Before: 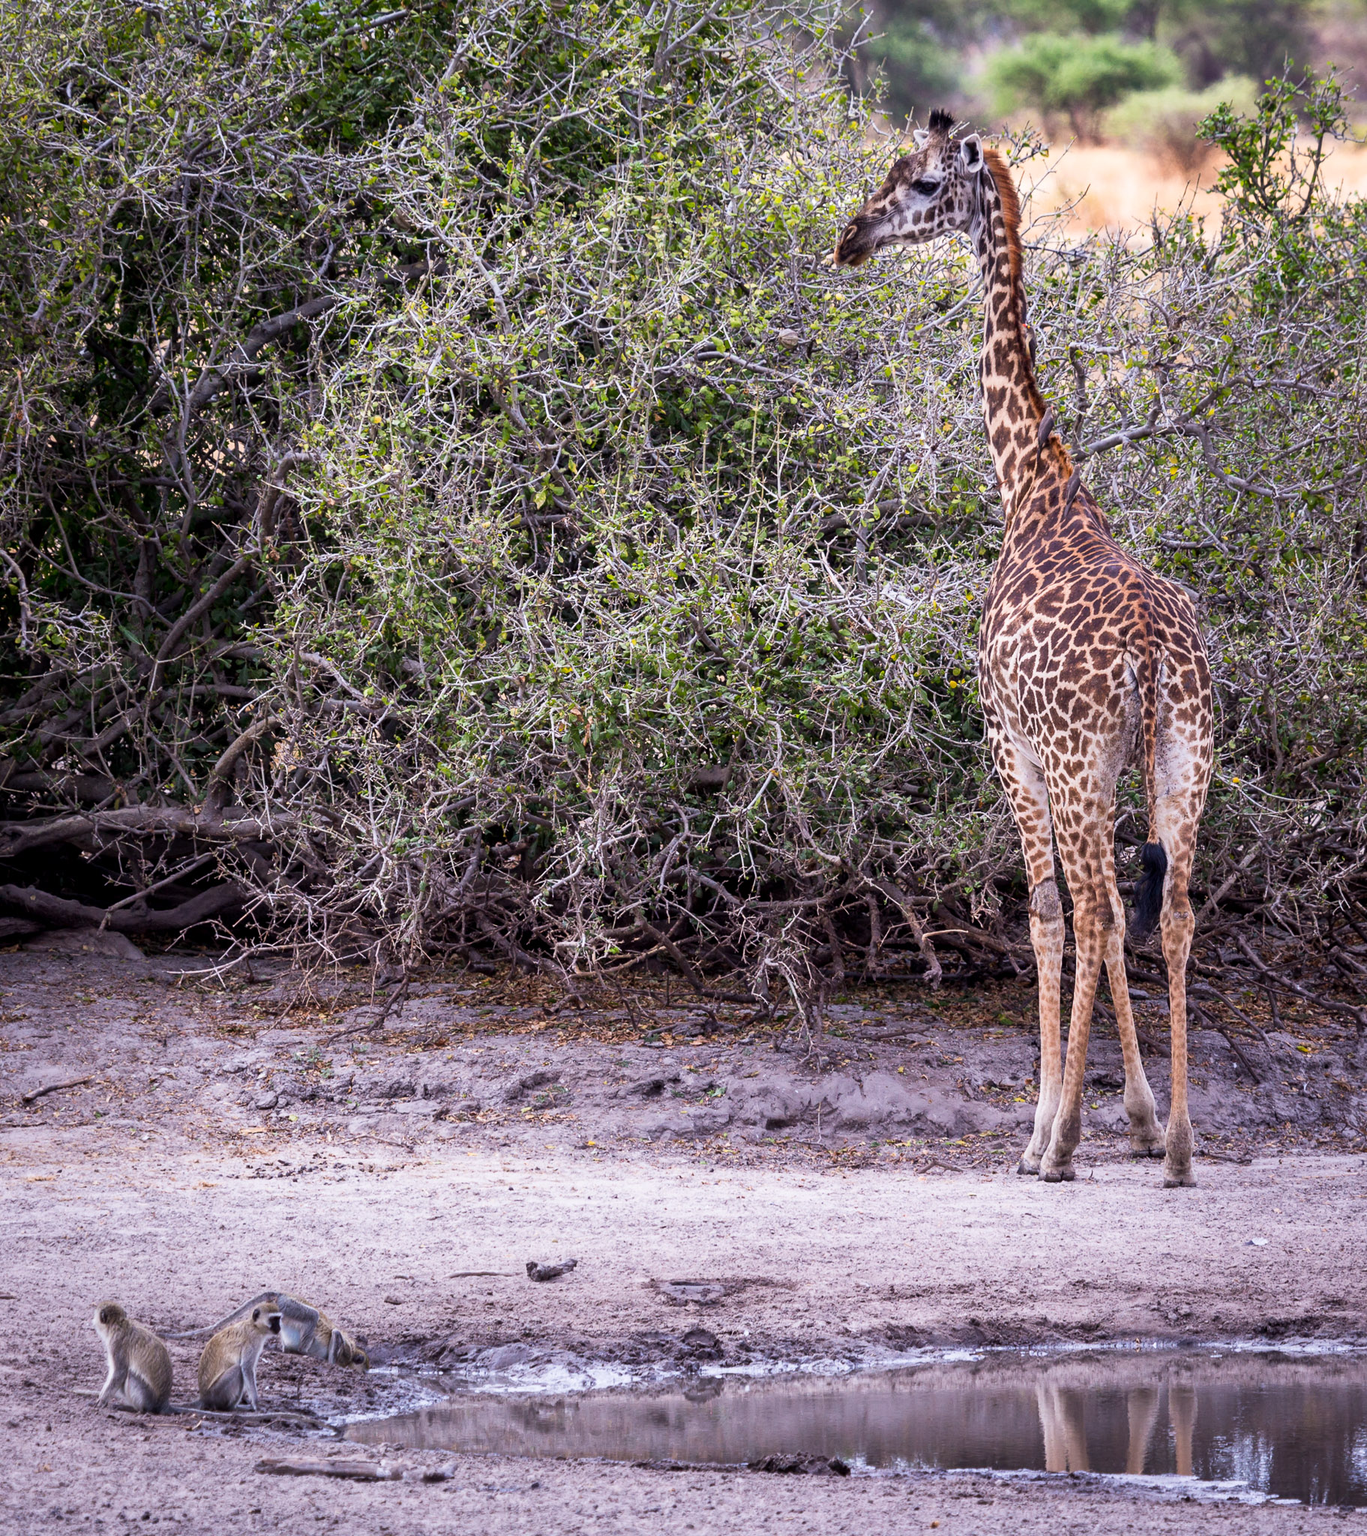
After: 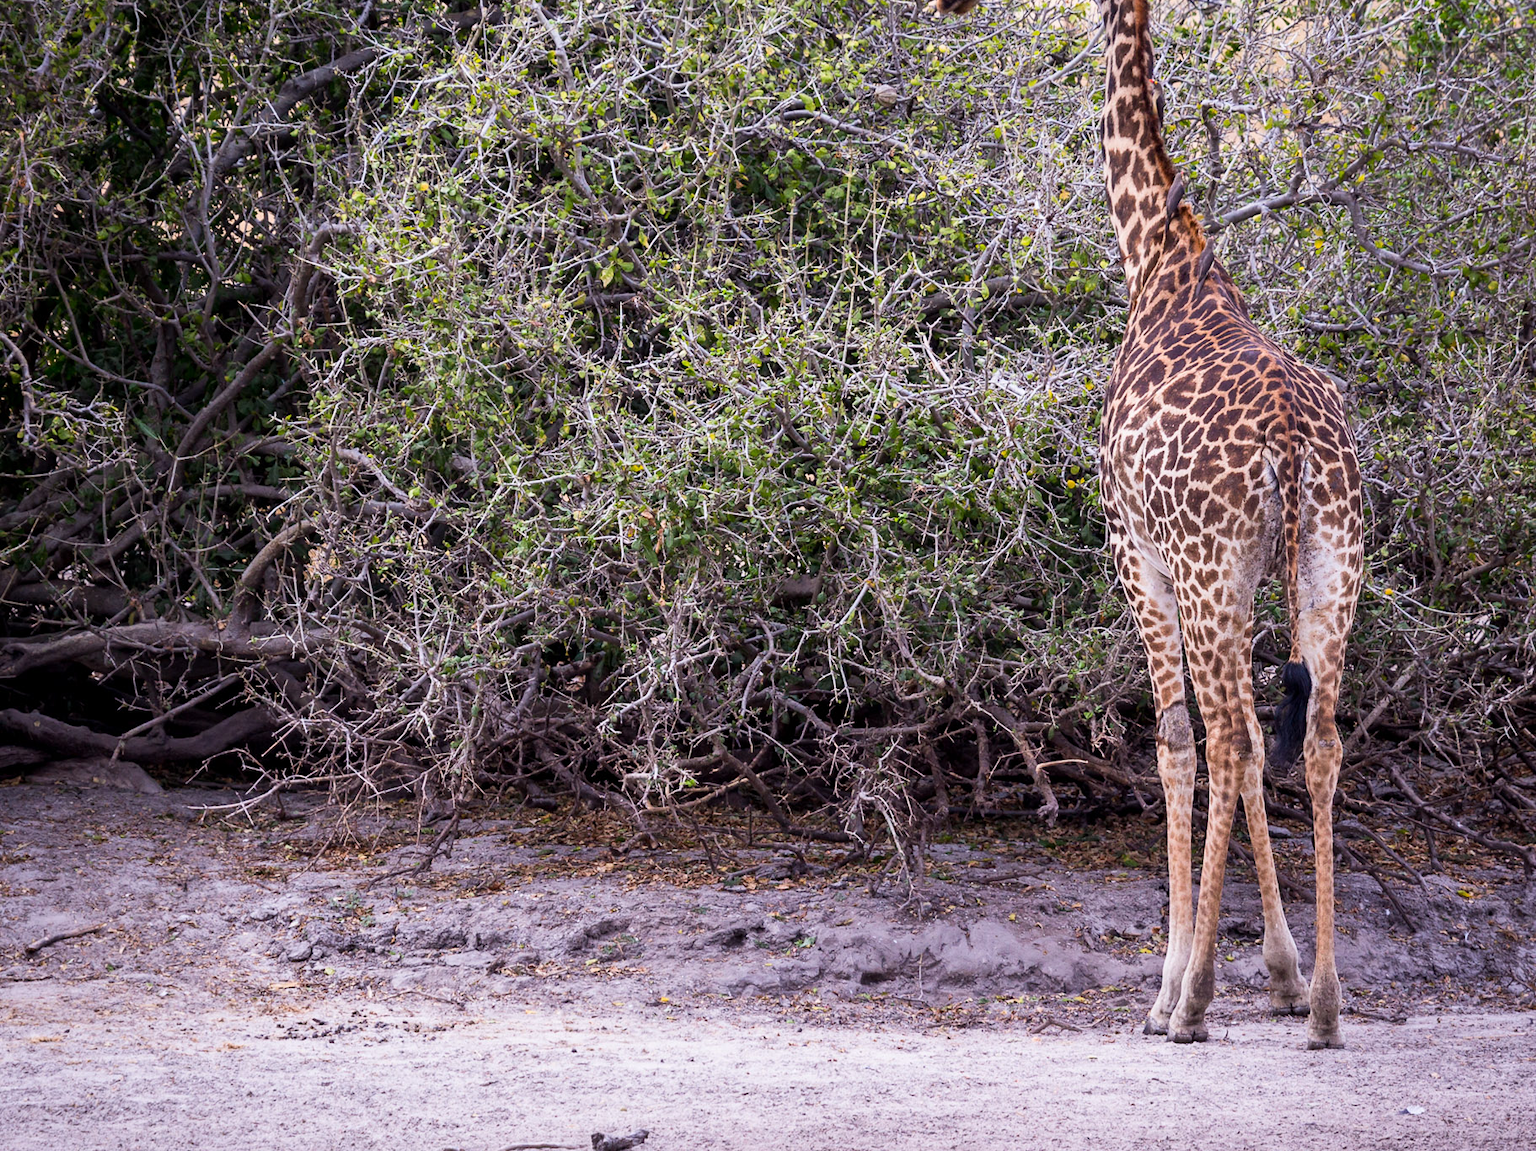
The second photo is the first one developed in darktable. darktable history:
crop: top 16.535%, bottom 16.7%
